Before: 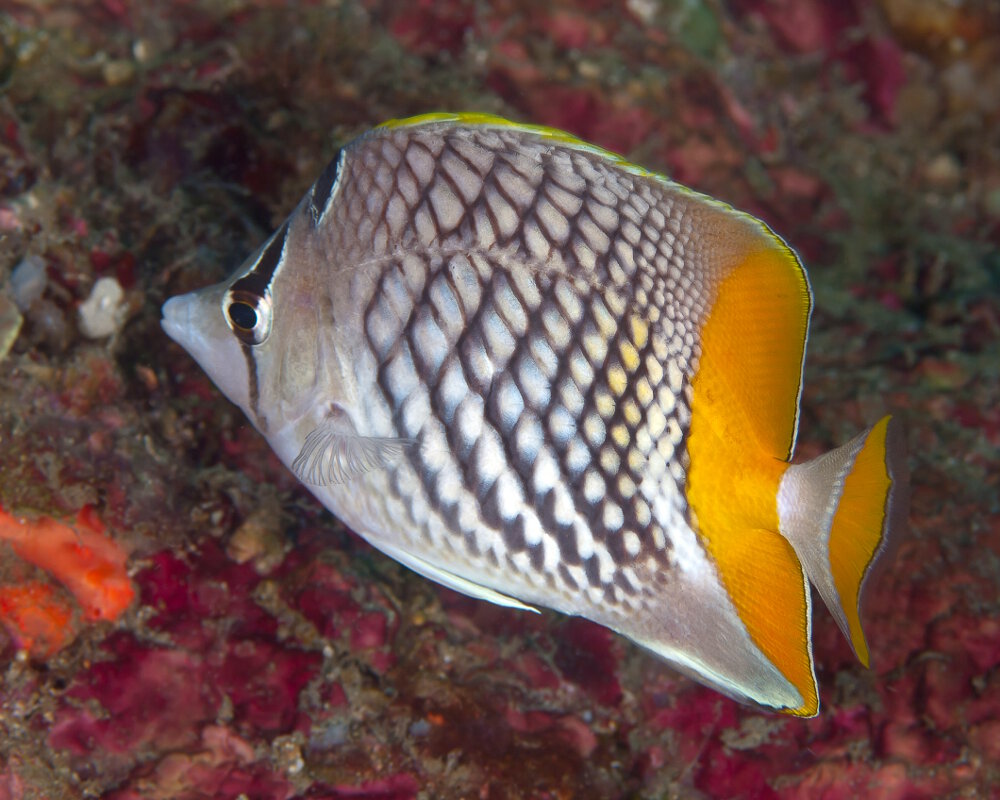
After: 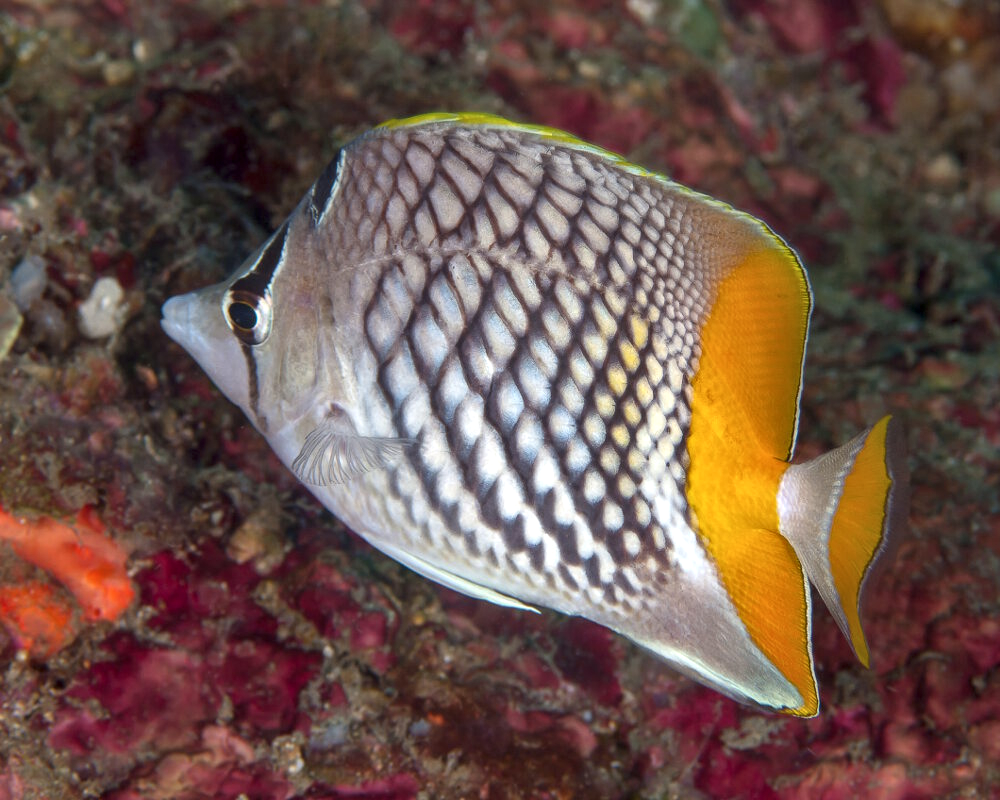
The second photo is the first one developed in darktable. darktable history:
local contrast: detail 130%
shadows and highlights: shadows 20.55, highlights -20.99, soften with gaussian
